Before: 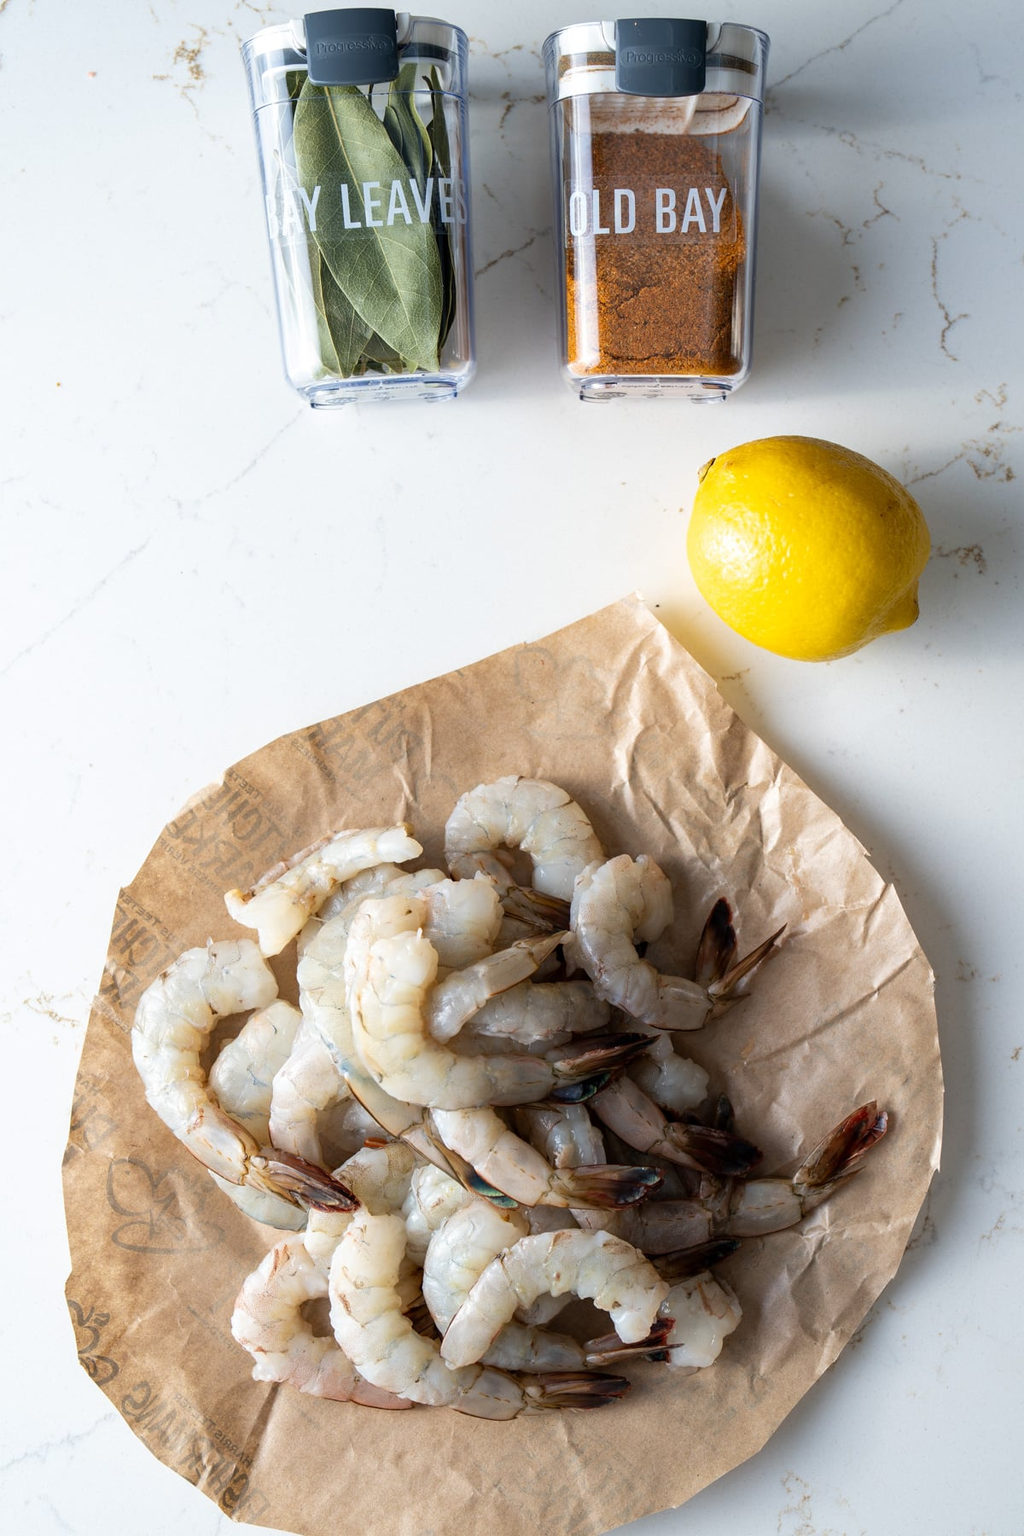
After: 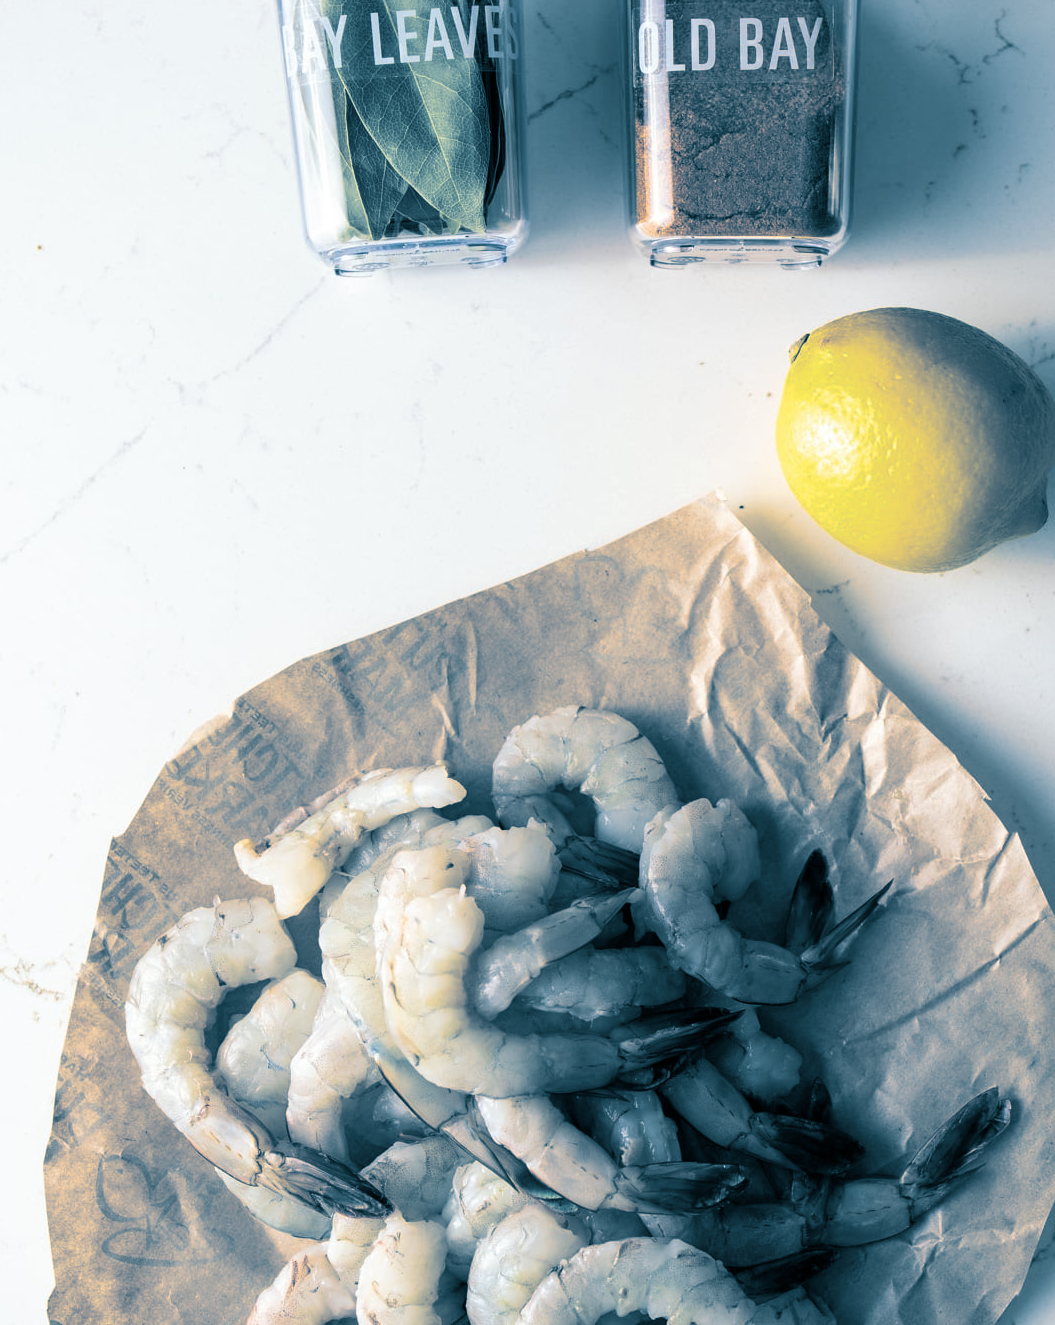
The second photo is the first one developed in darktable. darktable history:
crop and rotate: left 2.425%, top 11.305%, right 9.6%, bottom 15.08%
split-toning: shadows › hue 212.4°, balance -70
